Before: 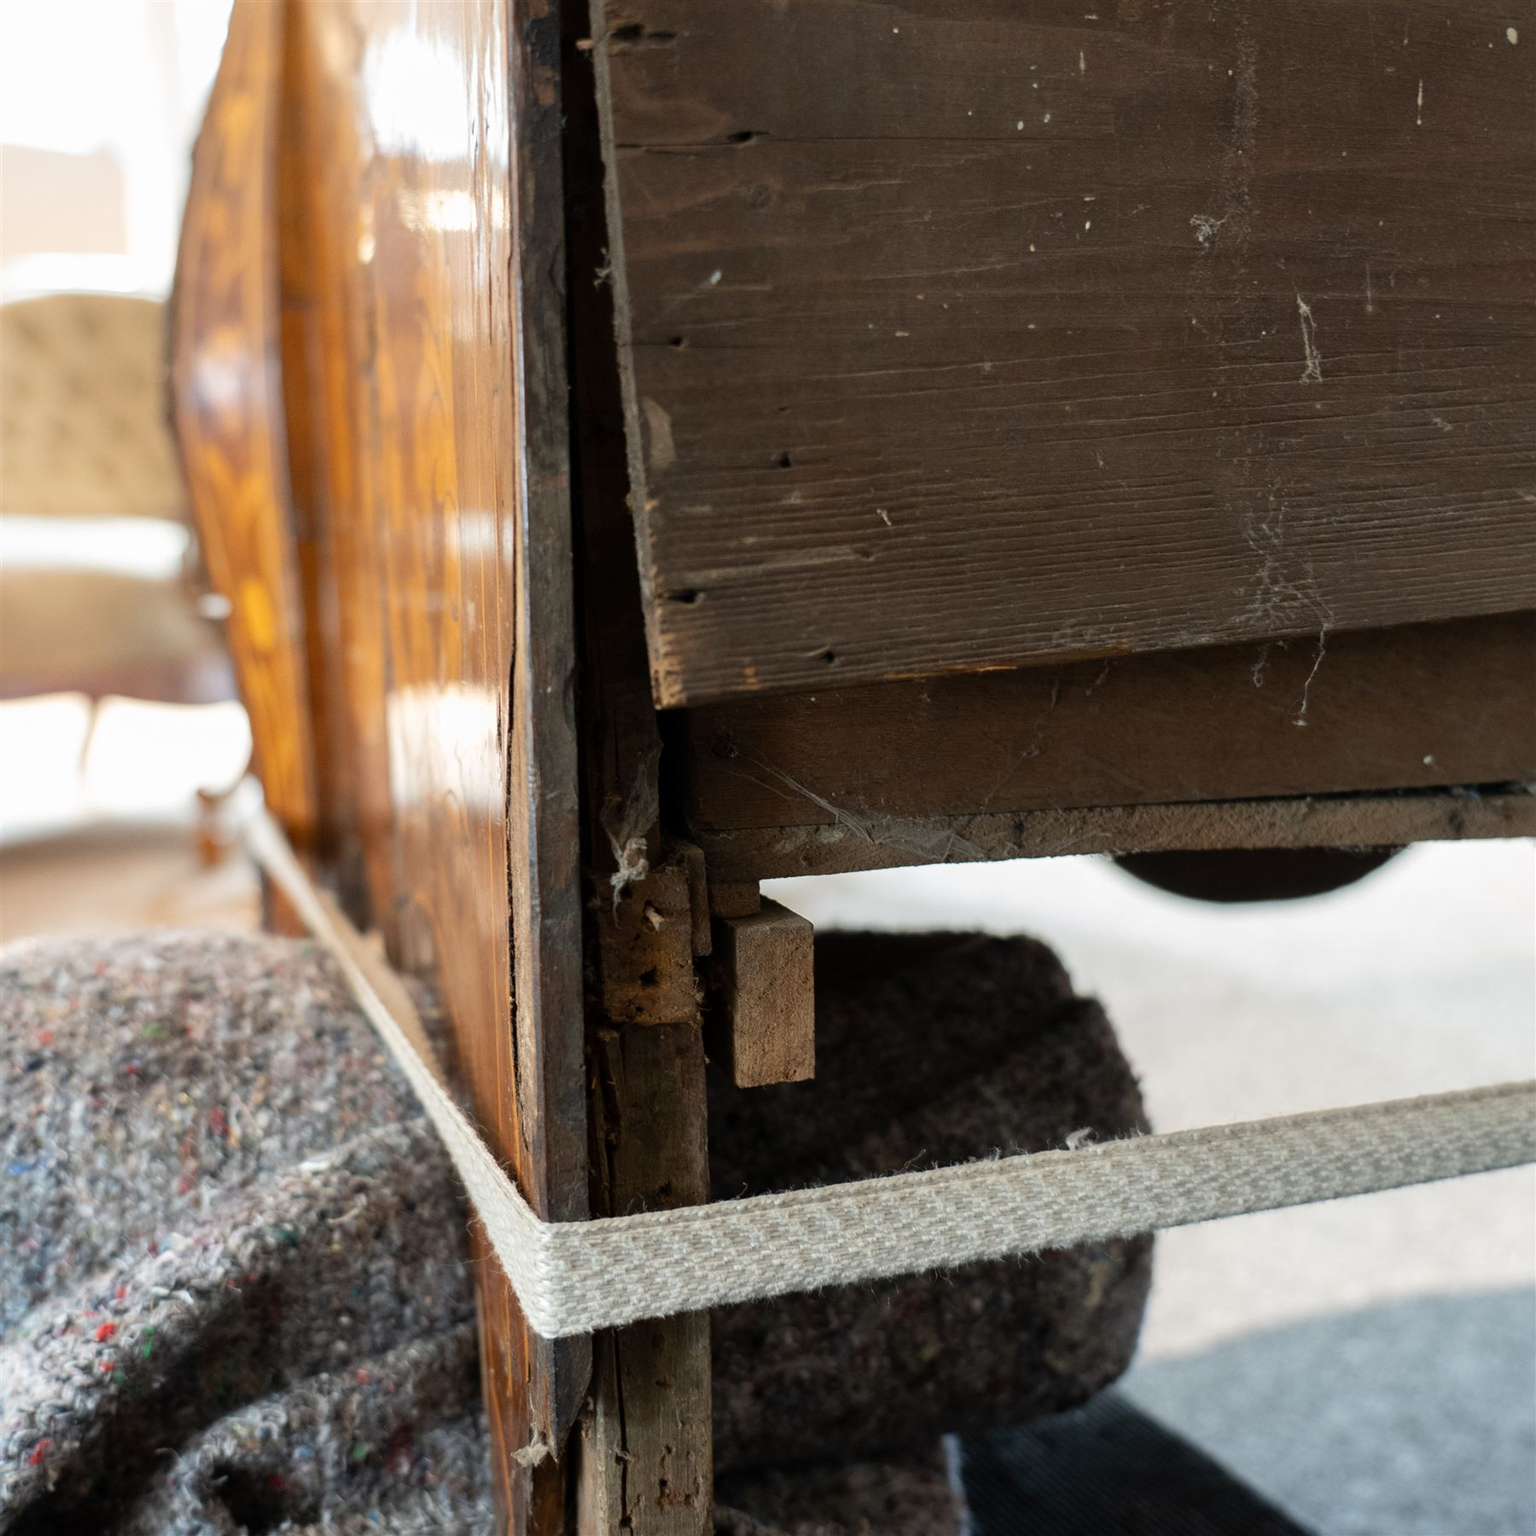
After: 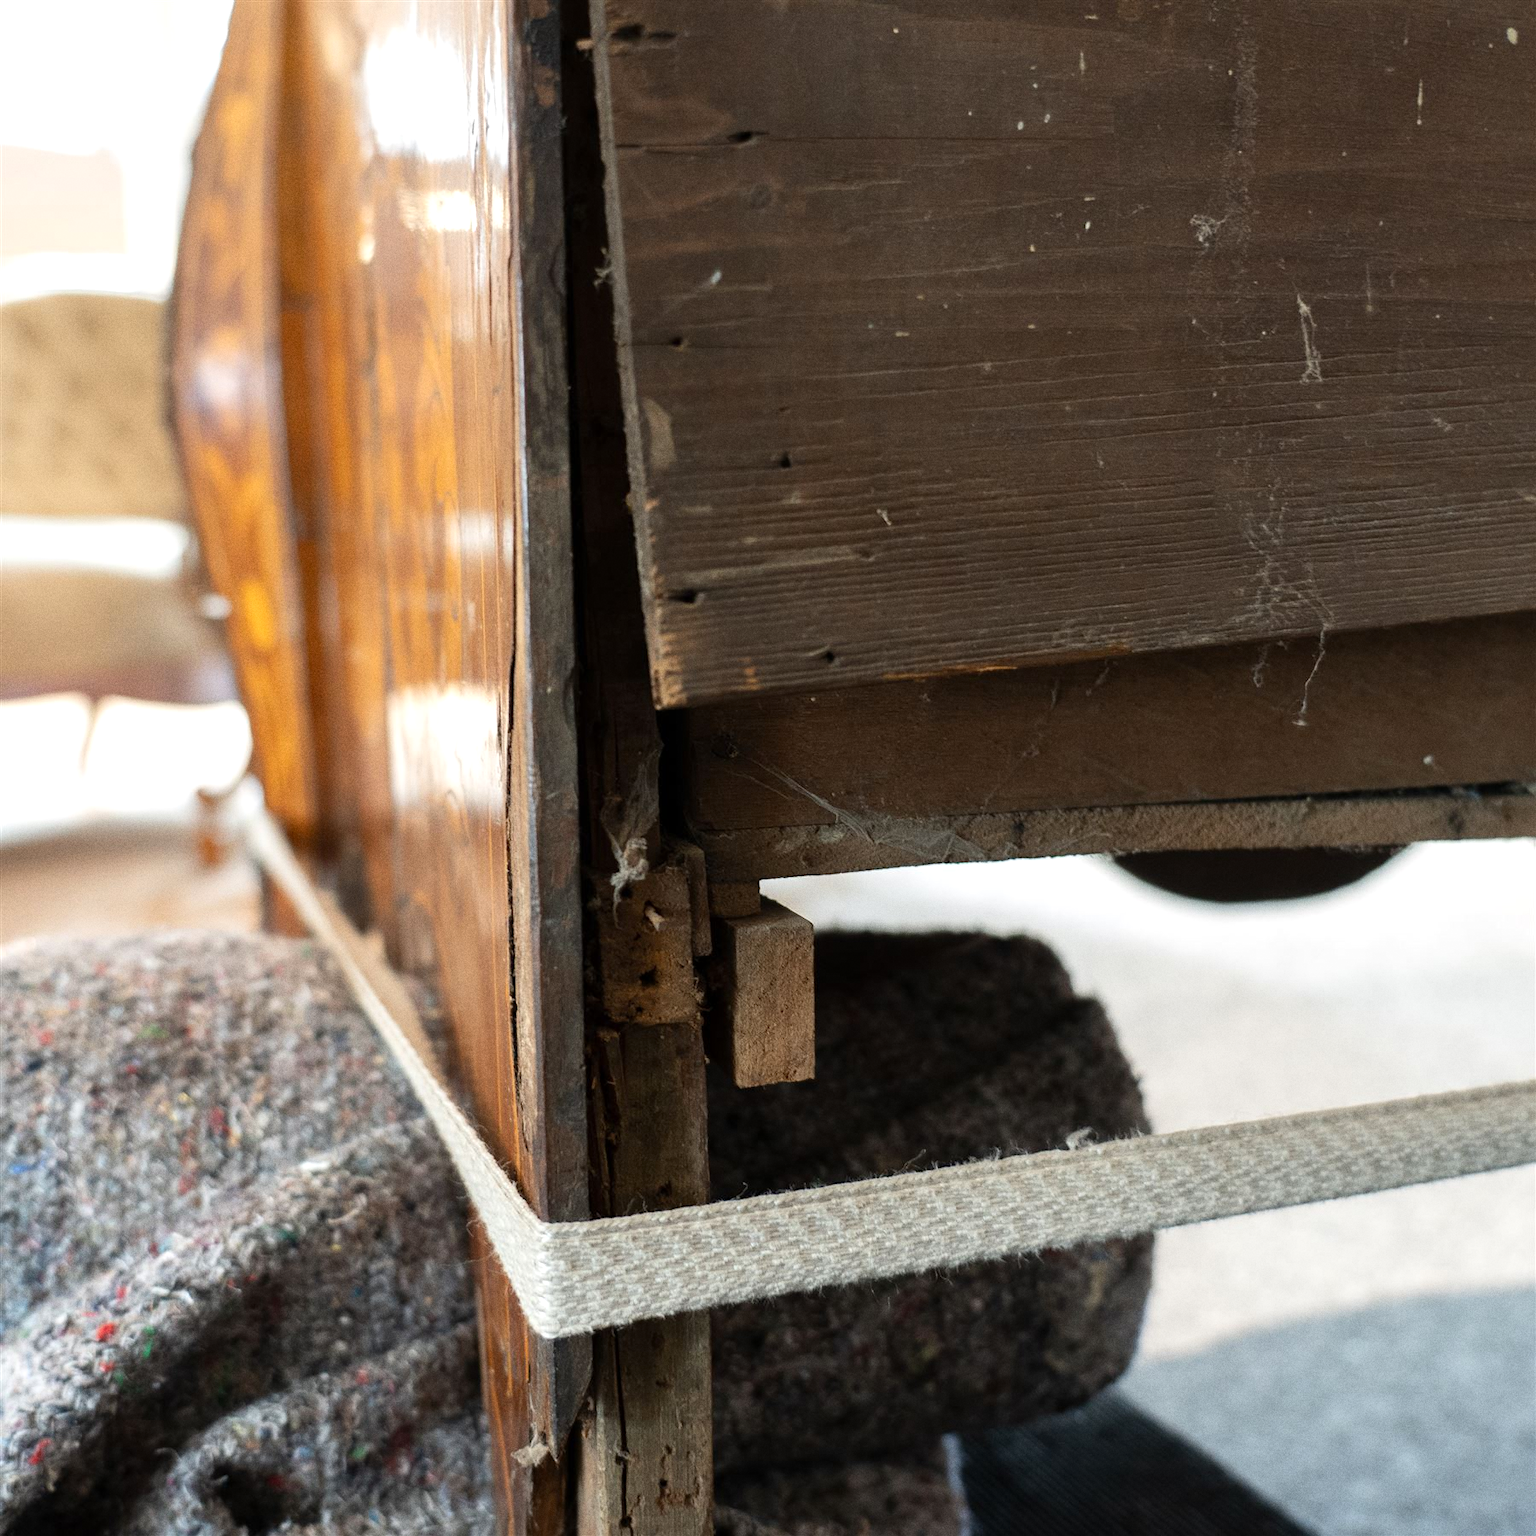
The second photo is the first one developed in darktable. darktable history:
grain: coarseness 0.09 ISO
exposure: exposure 0.191 EV, compensate highlight preservation false
